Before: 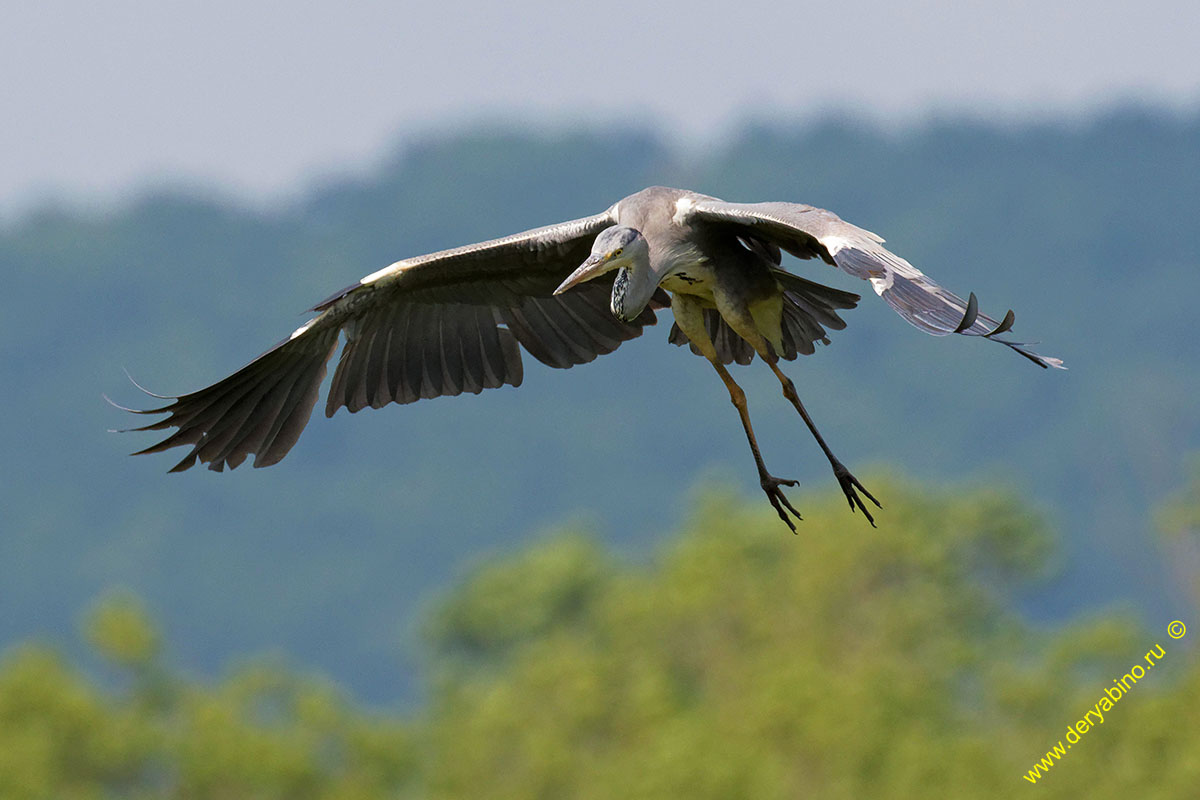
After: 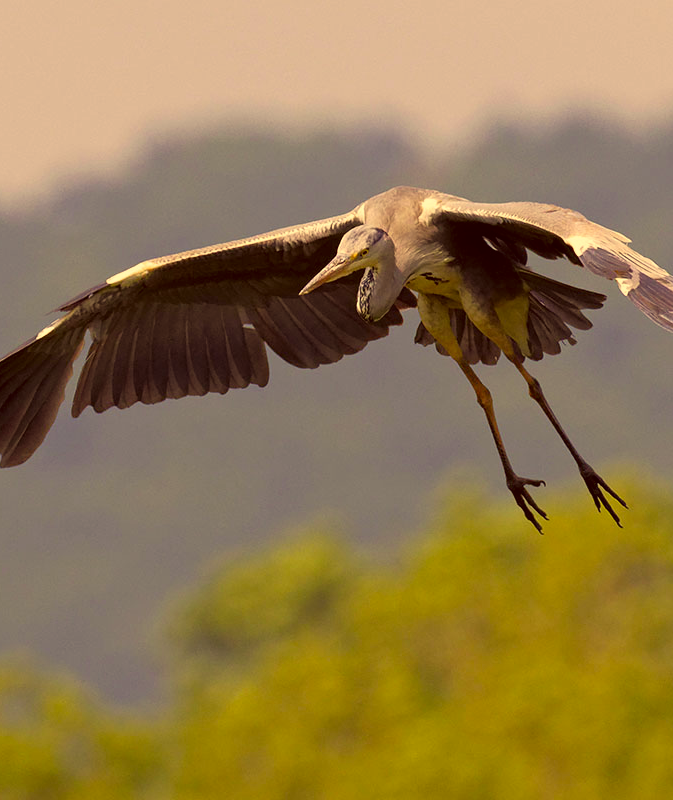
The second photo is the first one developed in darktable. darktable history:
color correction: highlights a* 9.74, highlights b* 39.38, shadows a* 14.25, shadows b* 3.34
crop: left 21.214%, right 22.648%
